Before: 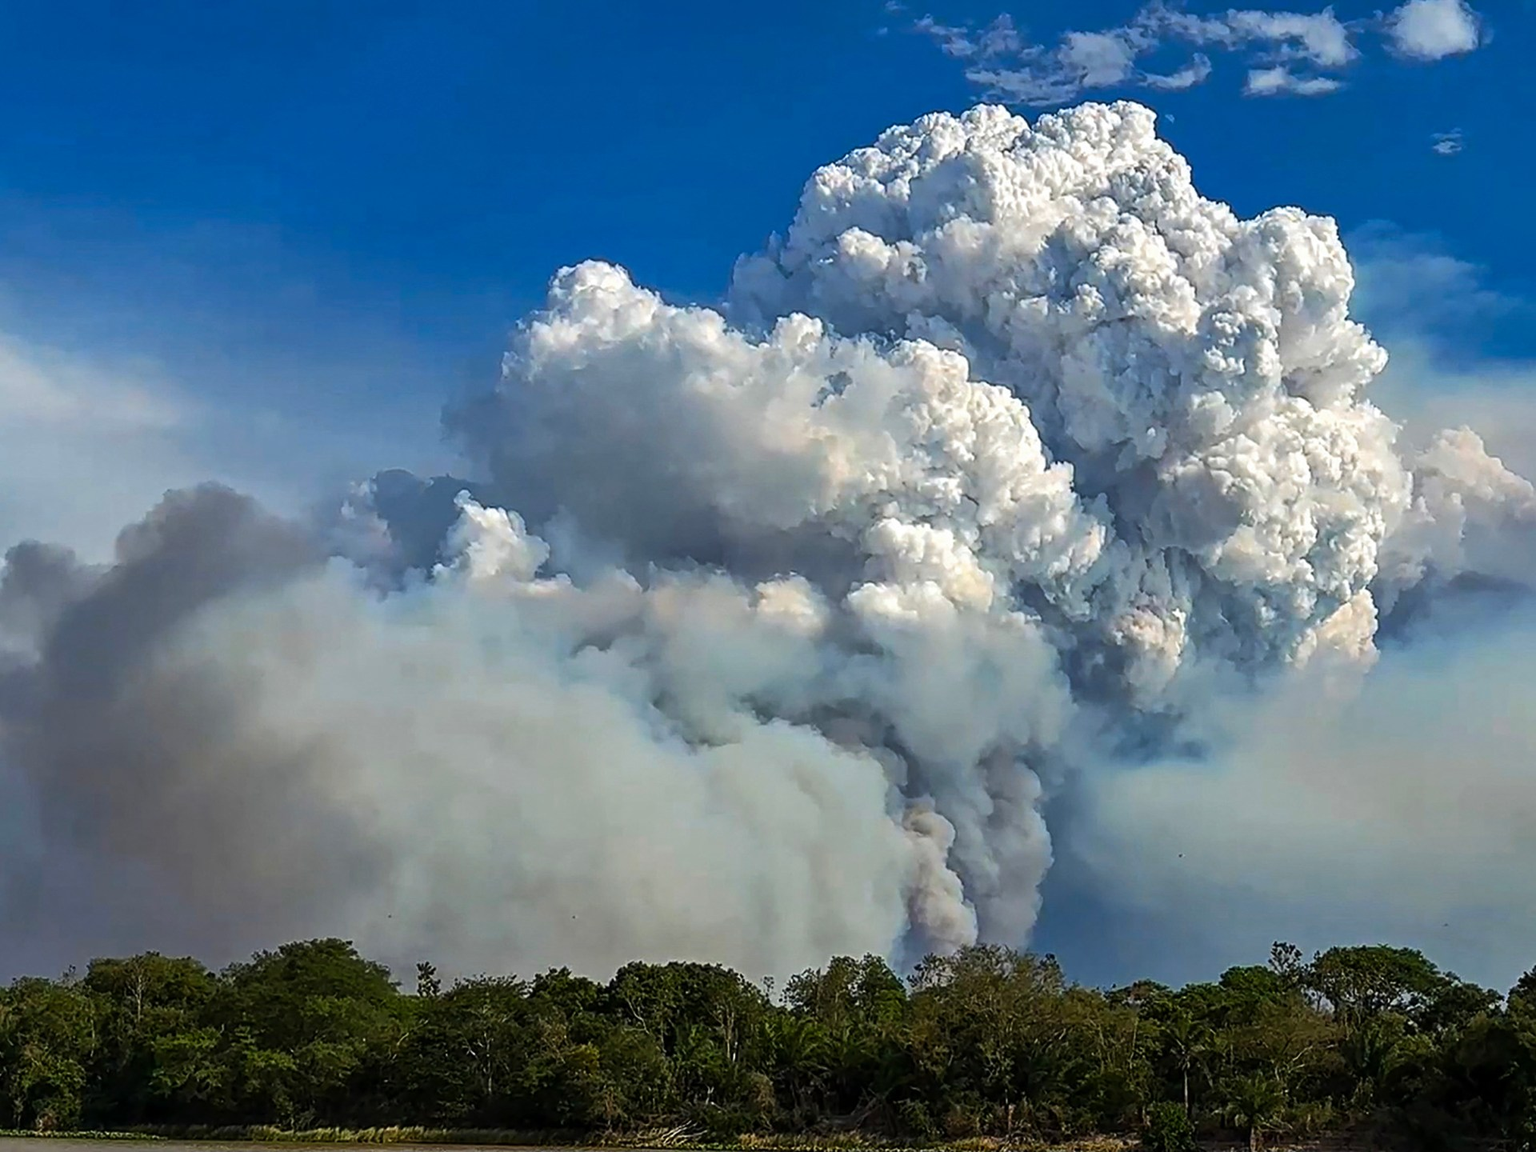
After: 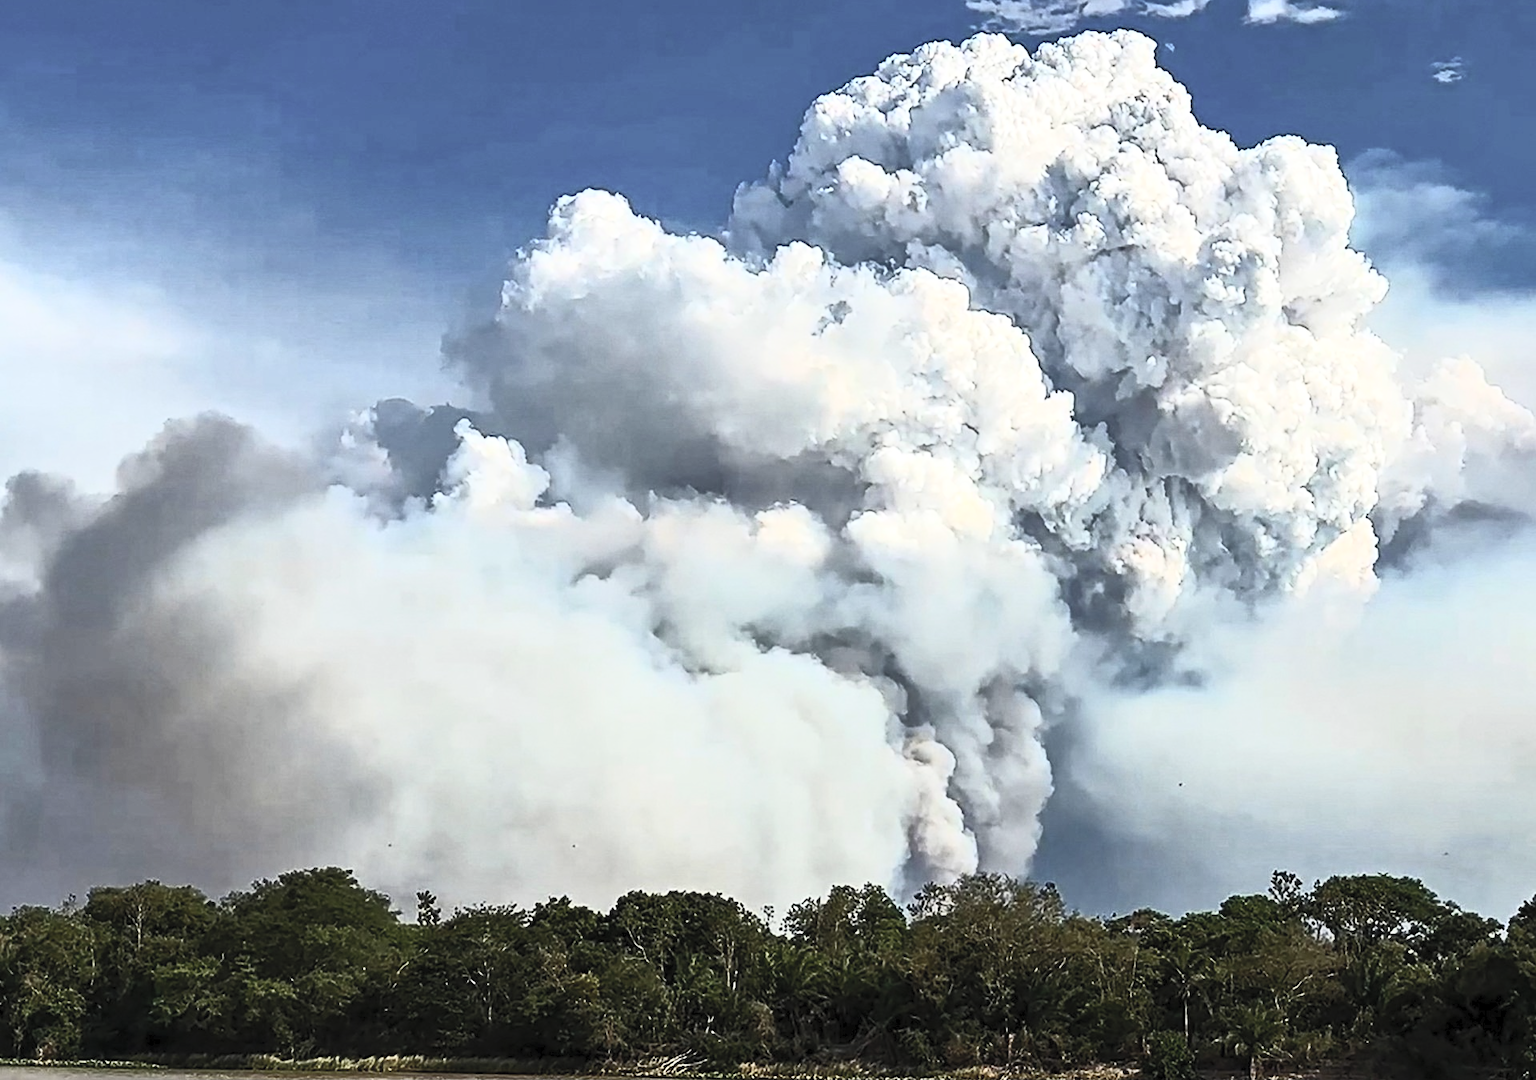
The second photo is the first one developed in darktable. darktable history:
contrast brightness saturation: contrast 0.57, brightness 0.57, saturation -0.34
crop and rotate: top 6.25%
